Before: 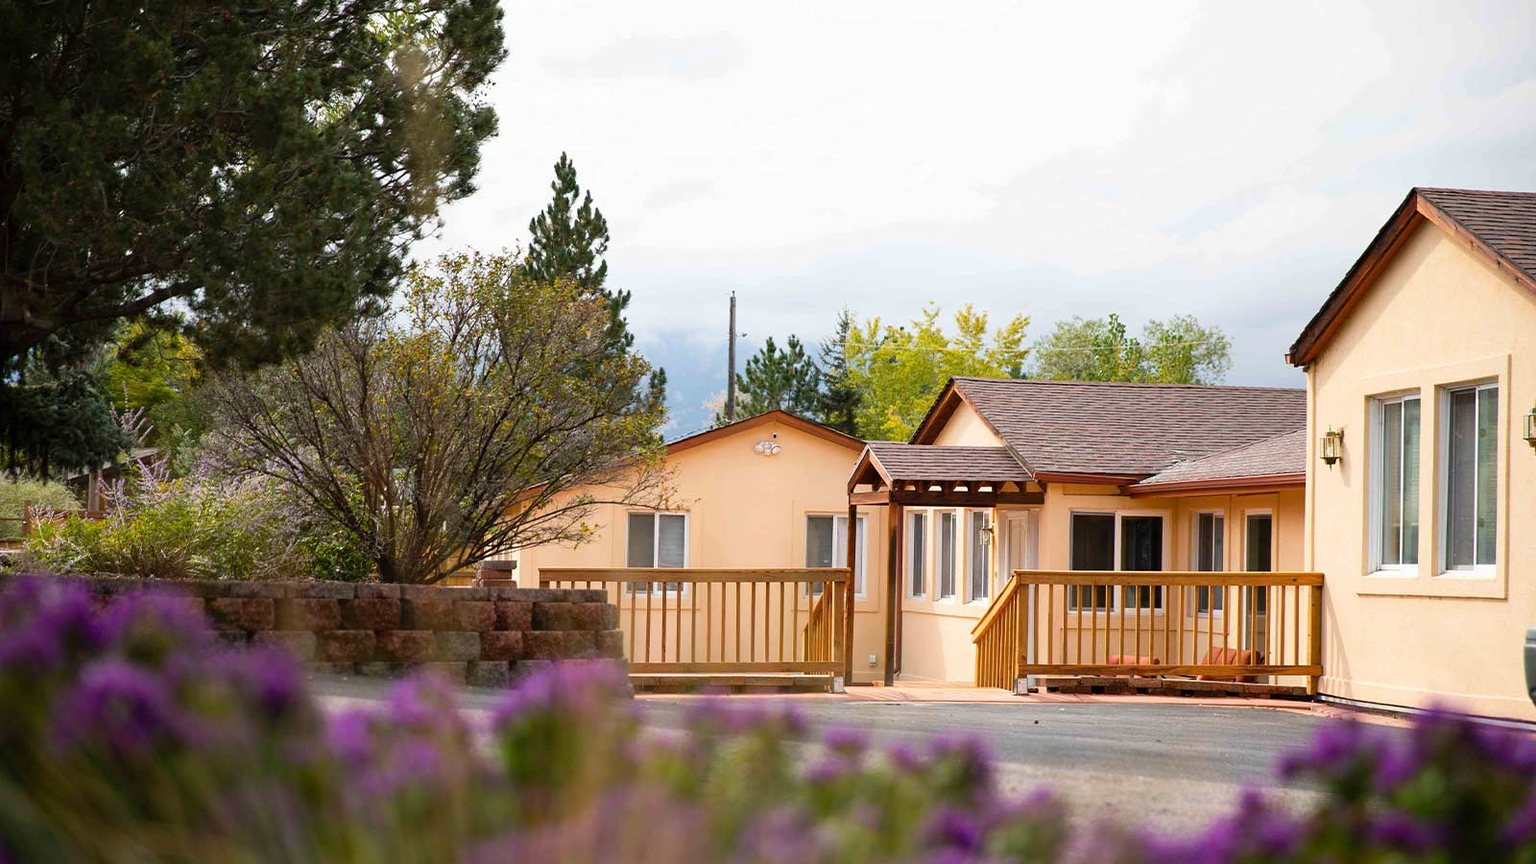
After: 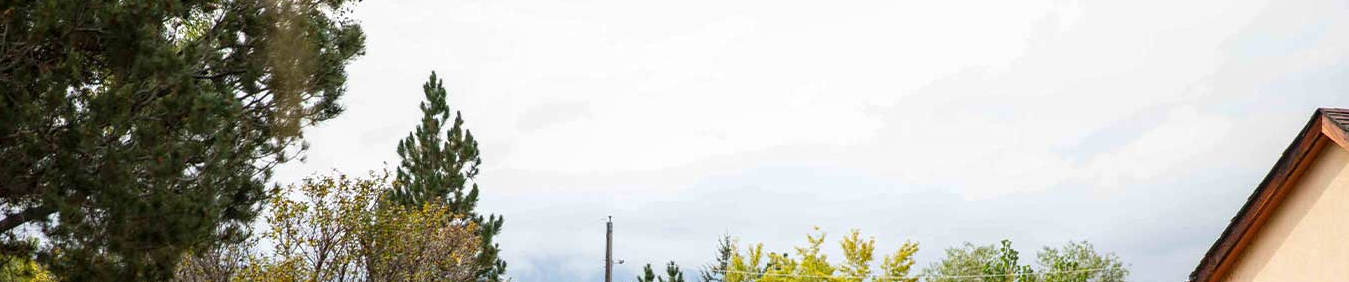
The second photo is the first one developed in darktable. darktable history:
crop and rotate: left 9.678%, top 9.724%, right 6.005%, bottom 58.866%
local contrast: on, module defaults
